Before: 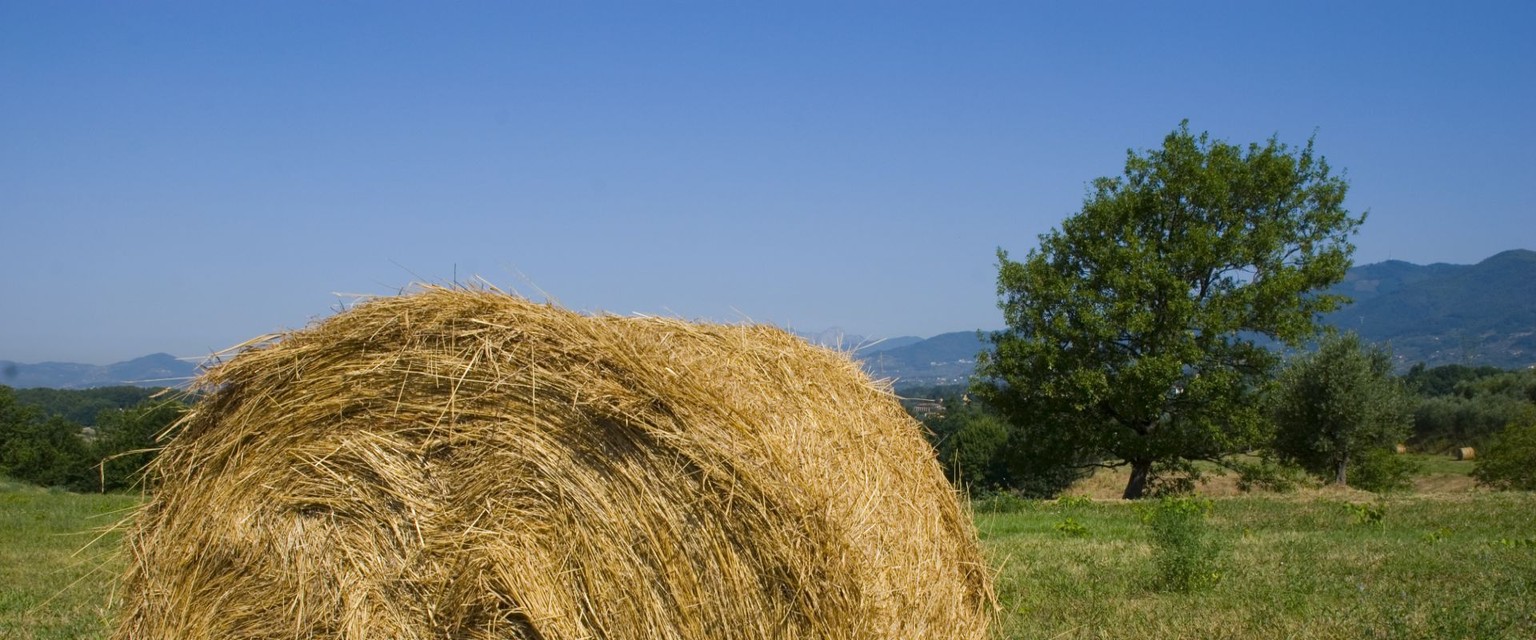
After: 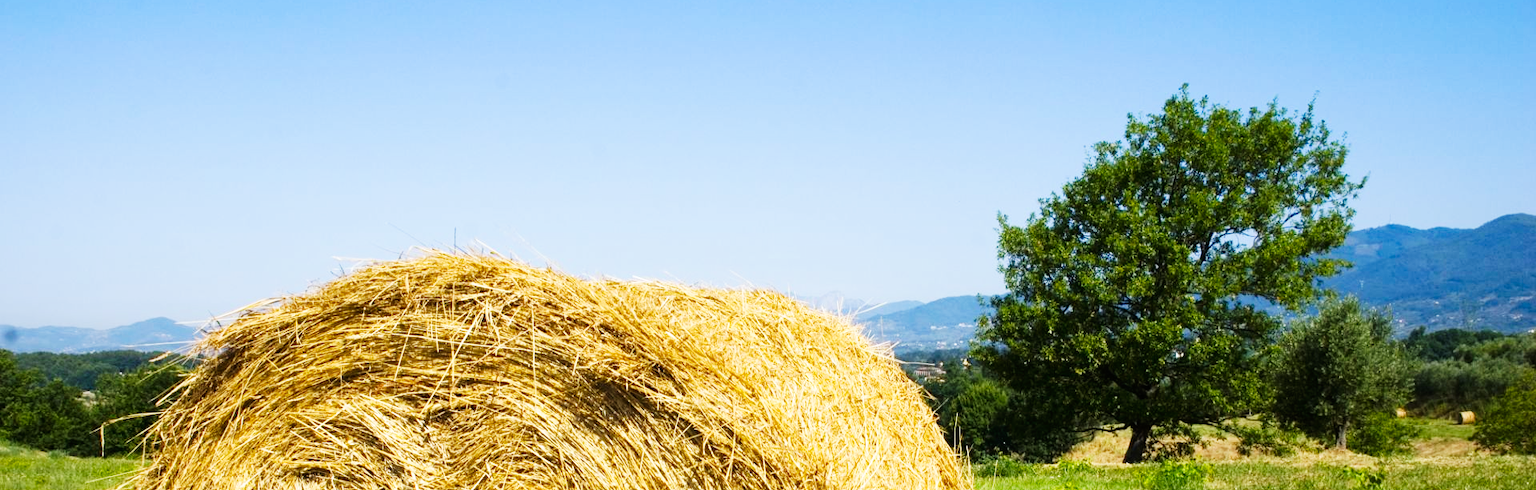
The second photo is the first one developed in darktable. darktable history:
crop: top 5.667%, bottom 17.637%
base curve: curves: ch0 [(0, 0) (0.007, 0.004) (0.027, 0.03) (0.046, 0.07) (0.207, 0.54) (0.442, 0.872) (0.673, 0.972) (1, 1)], preserve colors none
